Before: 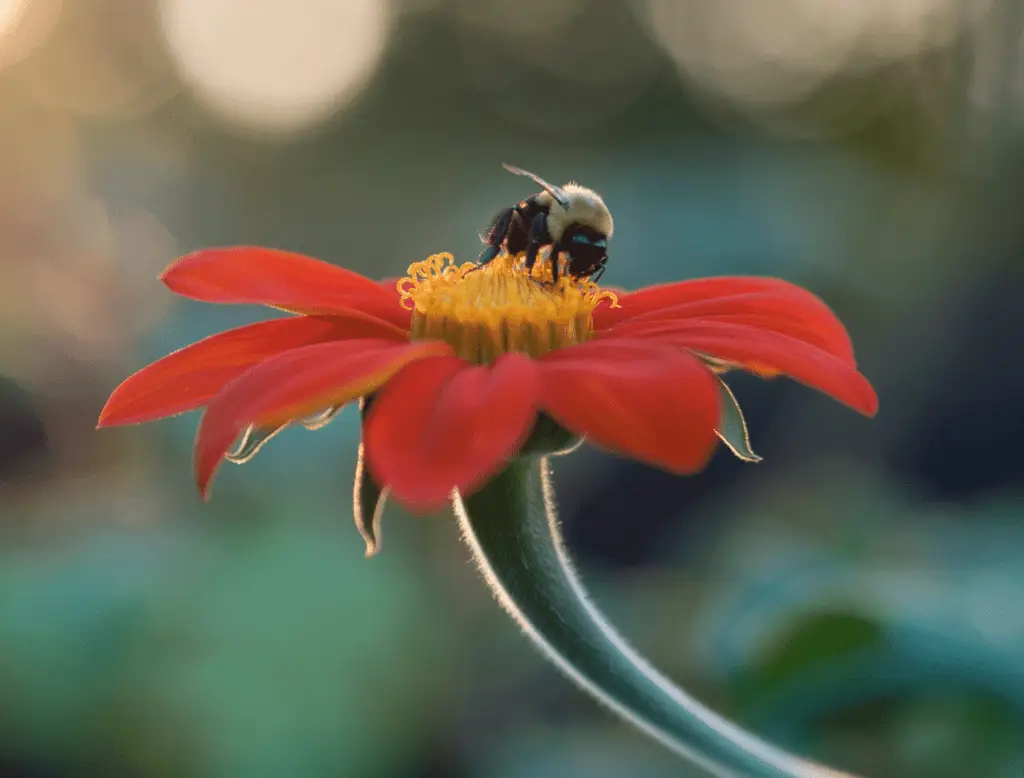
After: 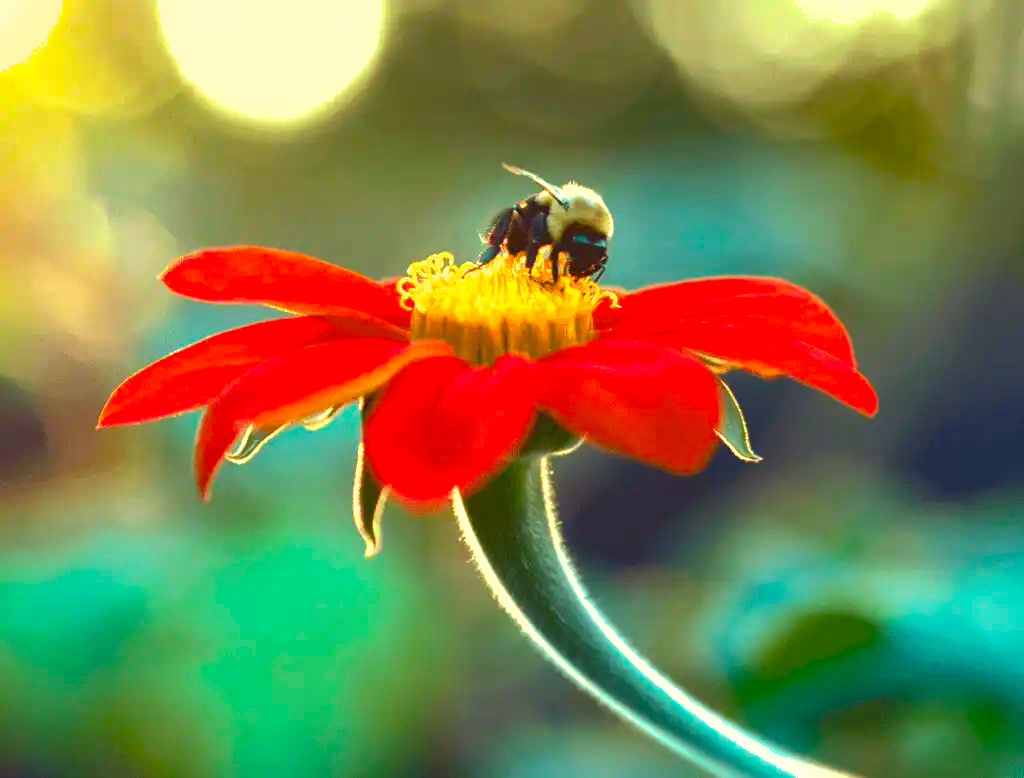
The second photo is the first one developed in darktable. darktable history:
color balance rgb: shadows lift › chroma 0.925%, shadows lift › hue 110.48°, highlights gain › chroma 7.539%, highlights gain › hue 181.64°, linear chroma grading › global chroma 14.543%, perceptual saturation grading › global saturation 20%, perceptual saturation grading › highlights -25.556%, perceptual saturation grading › shadows 24.217%, perceptual brilliance grading › global brilliance 30.09%, perceptual brilliance grading › highlights 12.623%, perceptual brilliance grading › mid-tones 24.073%, global vibrance 20%
exposure: black level correction 0.001, compensate highlight preservation false
color correction: highlights a* 17.86, highlights b* 18.53
shadows and highlights: on, module defaults
